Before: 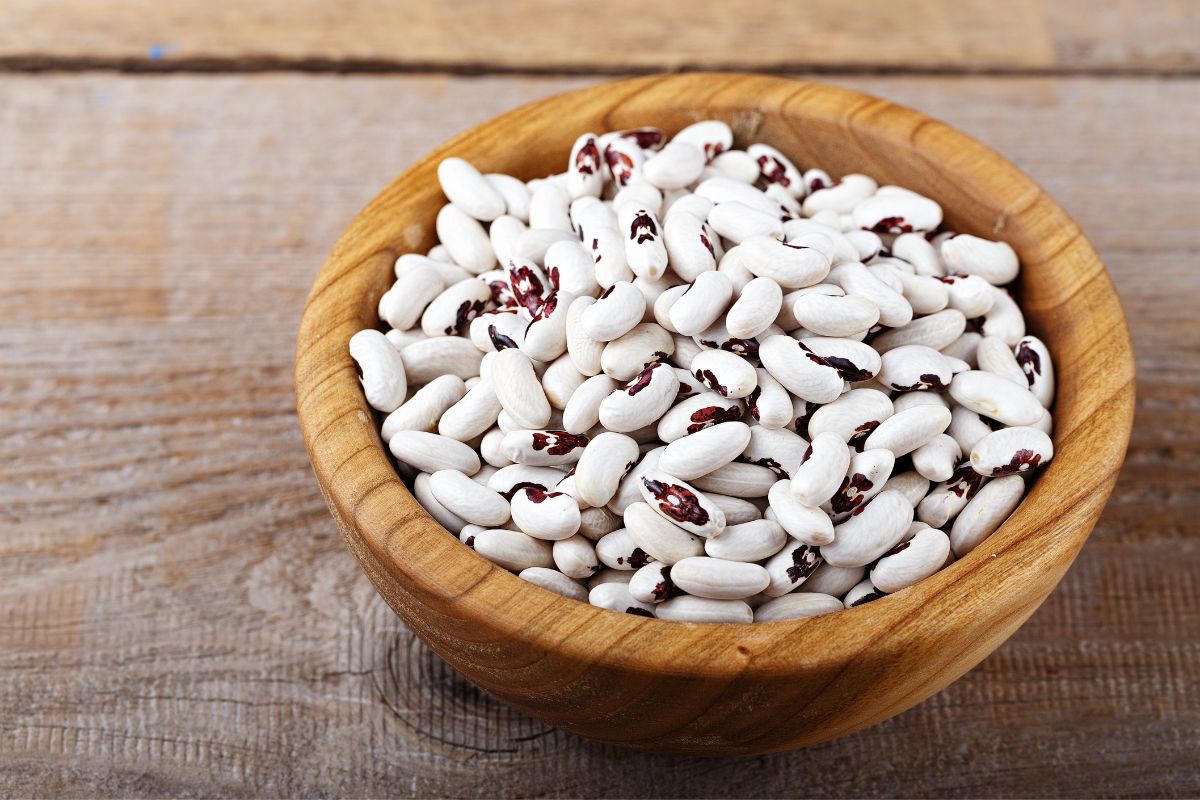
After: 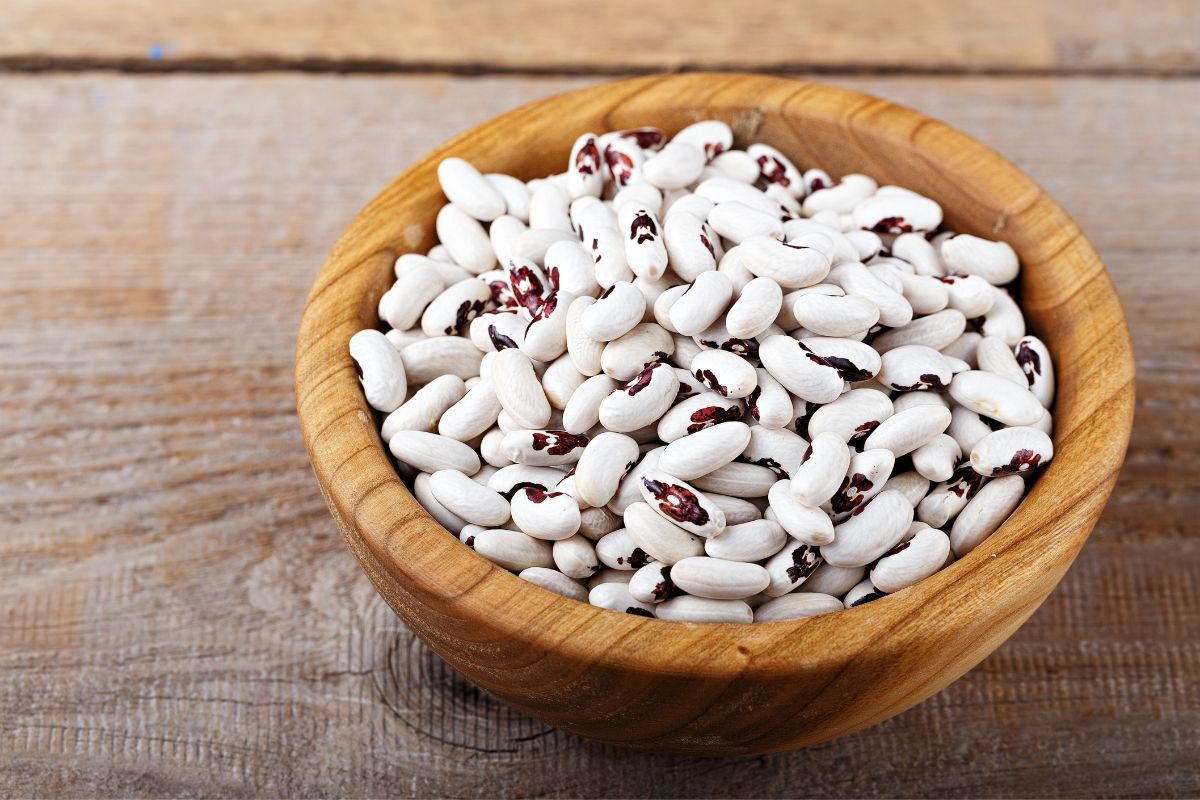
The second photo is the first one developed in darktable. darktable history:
levels: levels [0.018, 0.493, 1]
